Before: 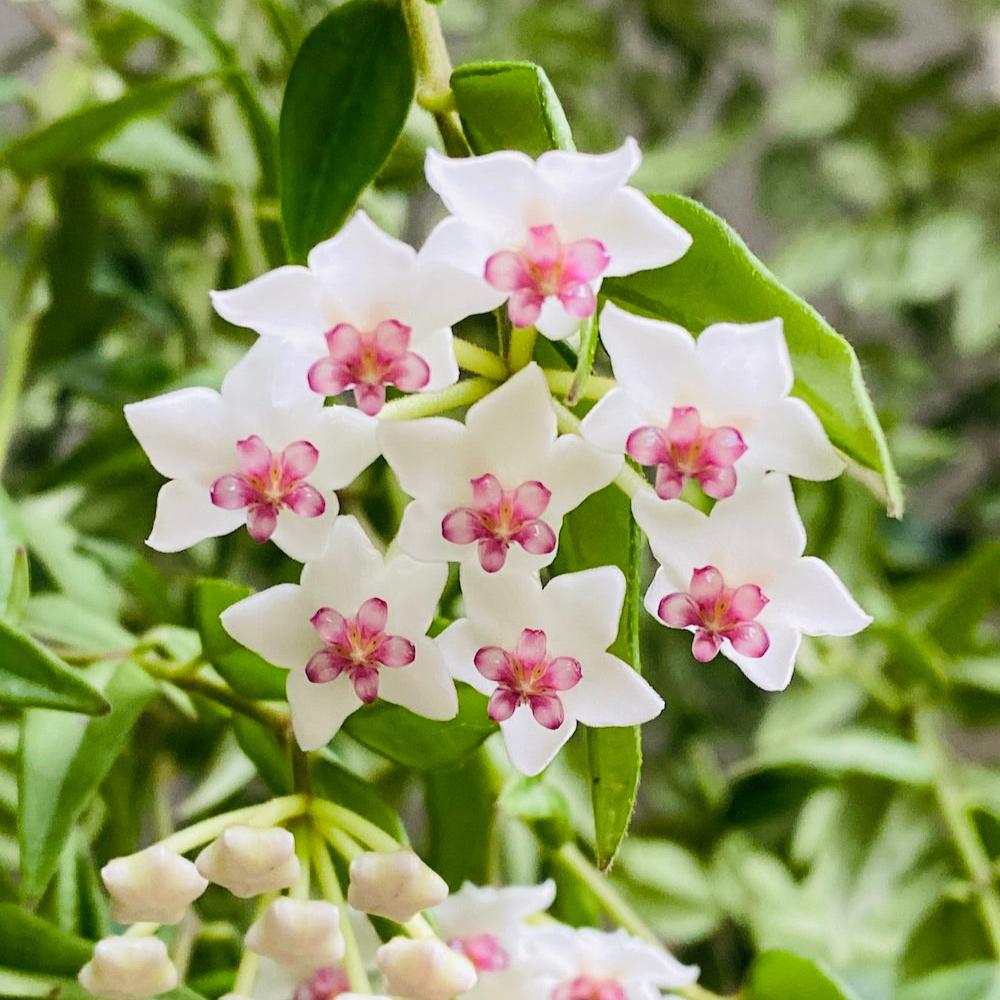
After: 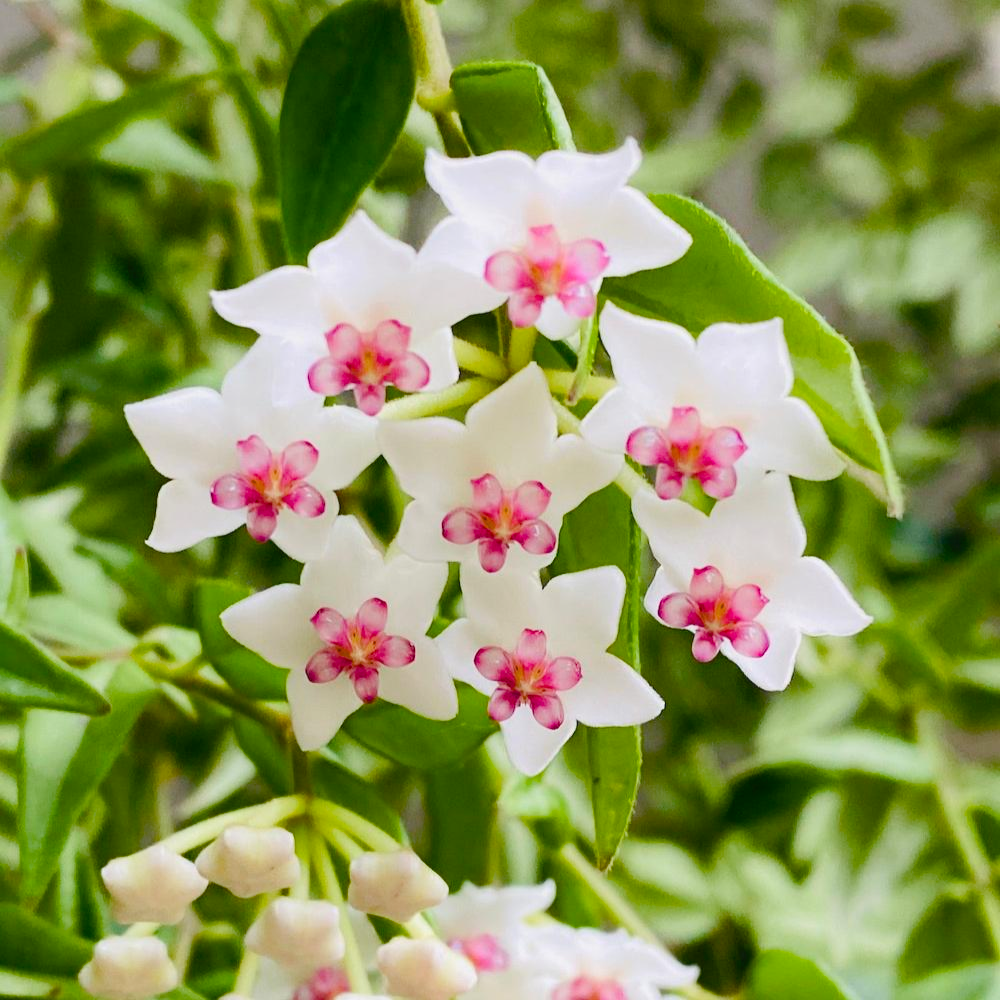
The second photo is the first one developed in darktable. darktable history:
contrast equalizer: y [[0.5, 0.542, 0.583, 0.625, 0.667, 0.708], [0.5 ×6], [0.5 ×6], [0, 0.033, 0.067, 0.1, 0.133, 0.167], [0, 0.05, 0.1, 0.15, 0.2, 0.25]], mix -0.299
color balance rgb: power › hue 72.12°, perceptual saturation grading › global saturation 0.573%, perceptual saturation grading › mid-tones 6.346%, perceptual saturation grading › shadows 71.792%
